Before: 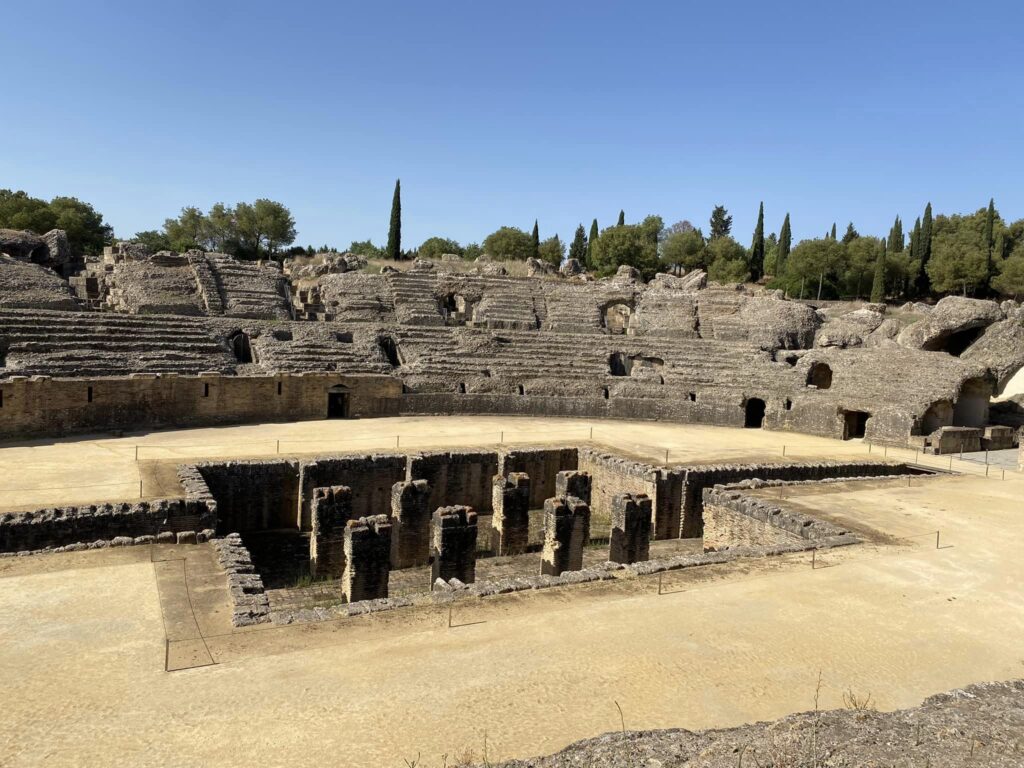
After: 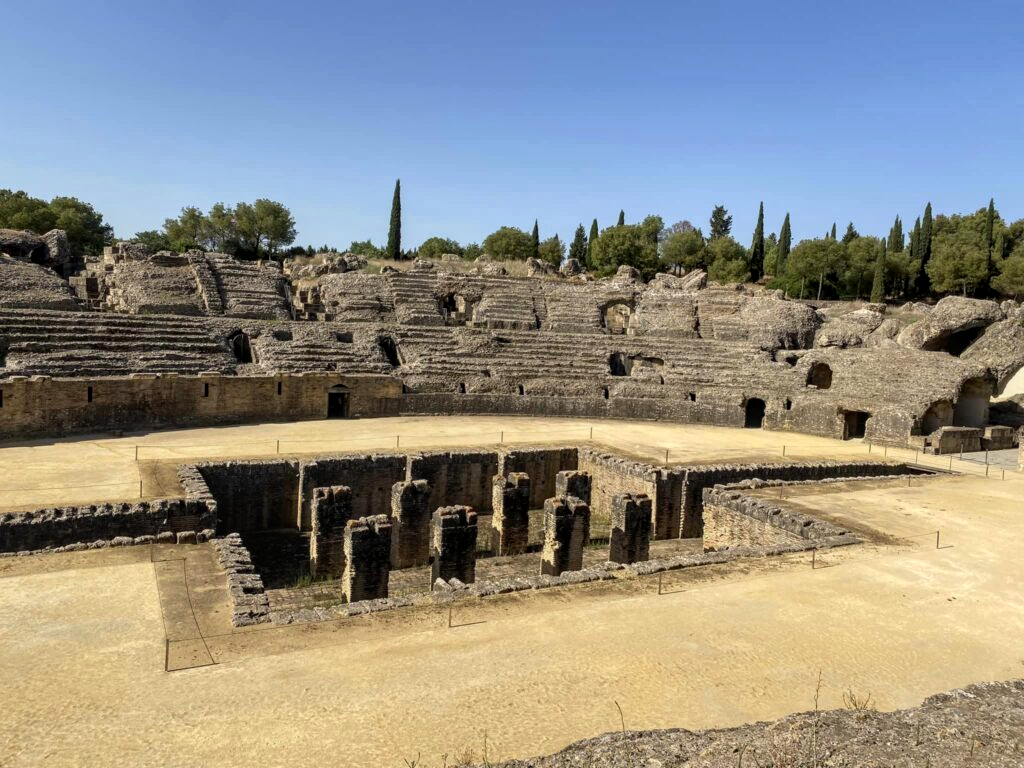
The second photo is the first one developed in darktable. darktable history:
local contrast: on, module defaults
color correction: highlights a* 0.816, highlights b* 2.78, saturation 1.1
